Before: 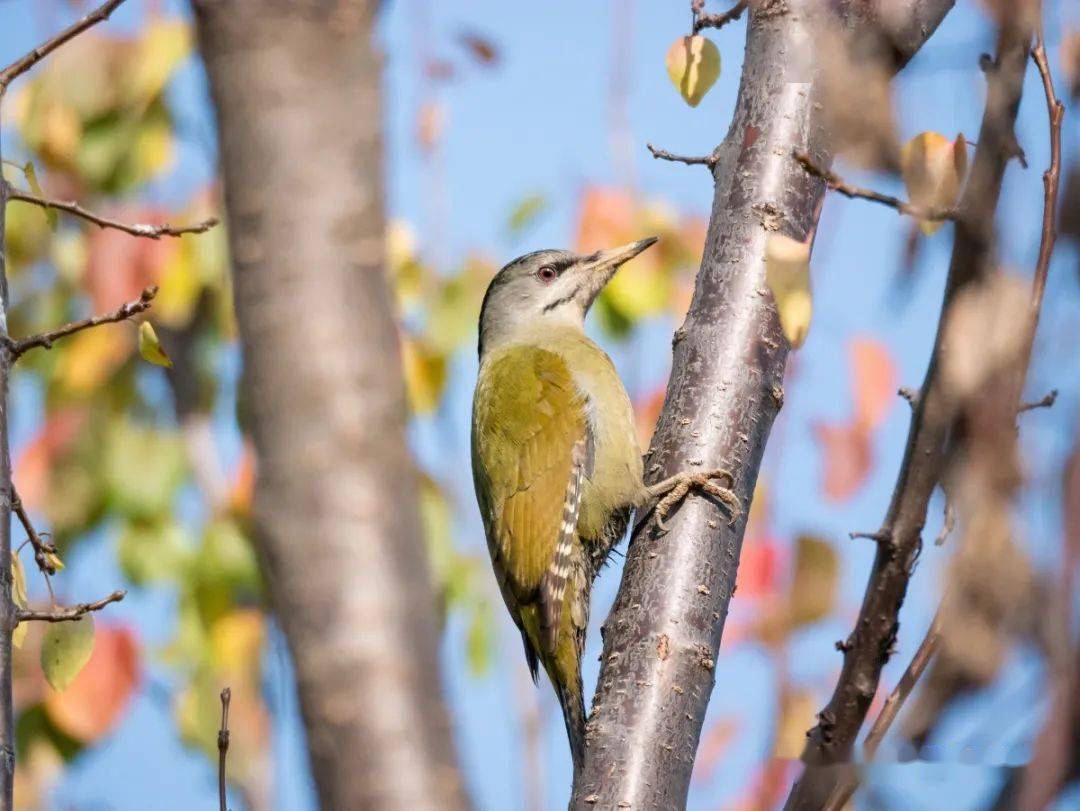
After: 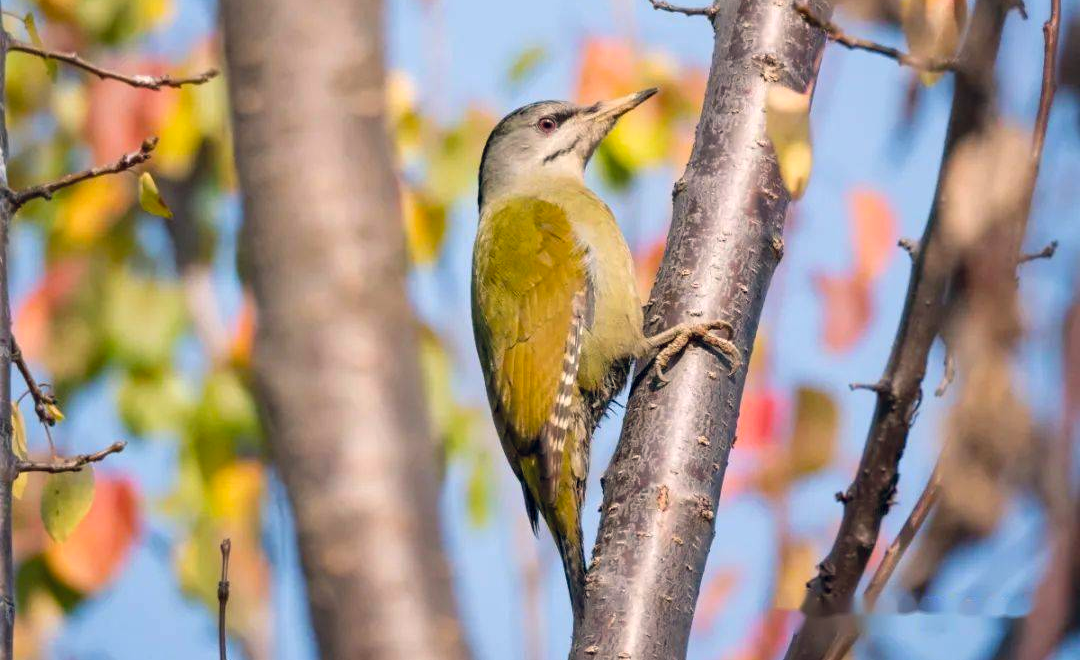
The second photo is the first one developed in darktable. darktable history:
color balance rgb: shadows lift › hue 87.51°, highlights gain › chroma 1.62%, highlights gain › hue 55.1°, global offset › chroma 0.06%, global offset › hue 253.66°, linear chroma grading › global chroma 0.5%, perceptual saturation grading › global saturation 16.38%
crop and rotate: top 18.507%
